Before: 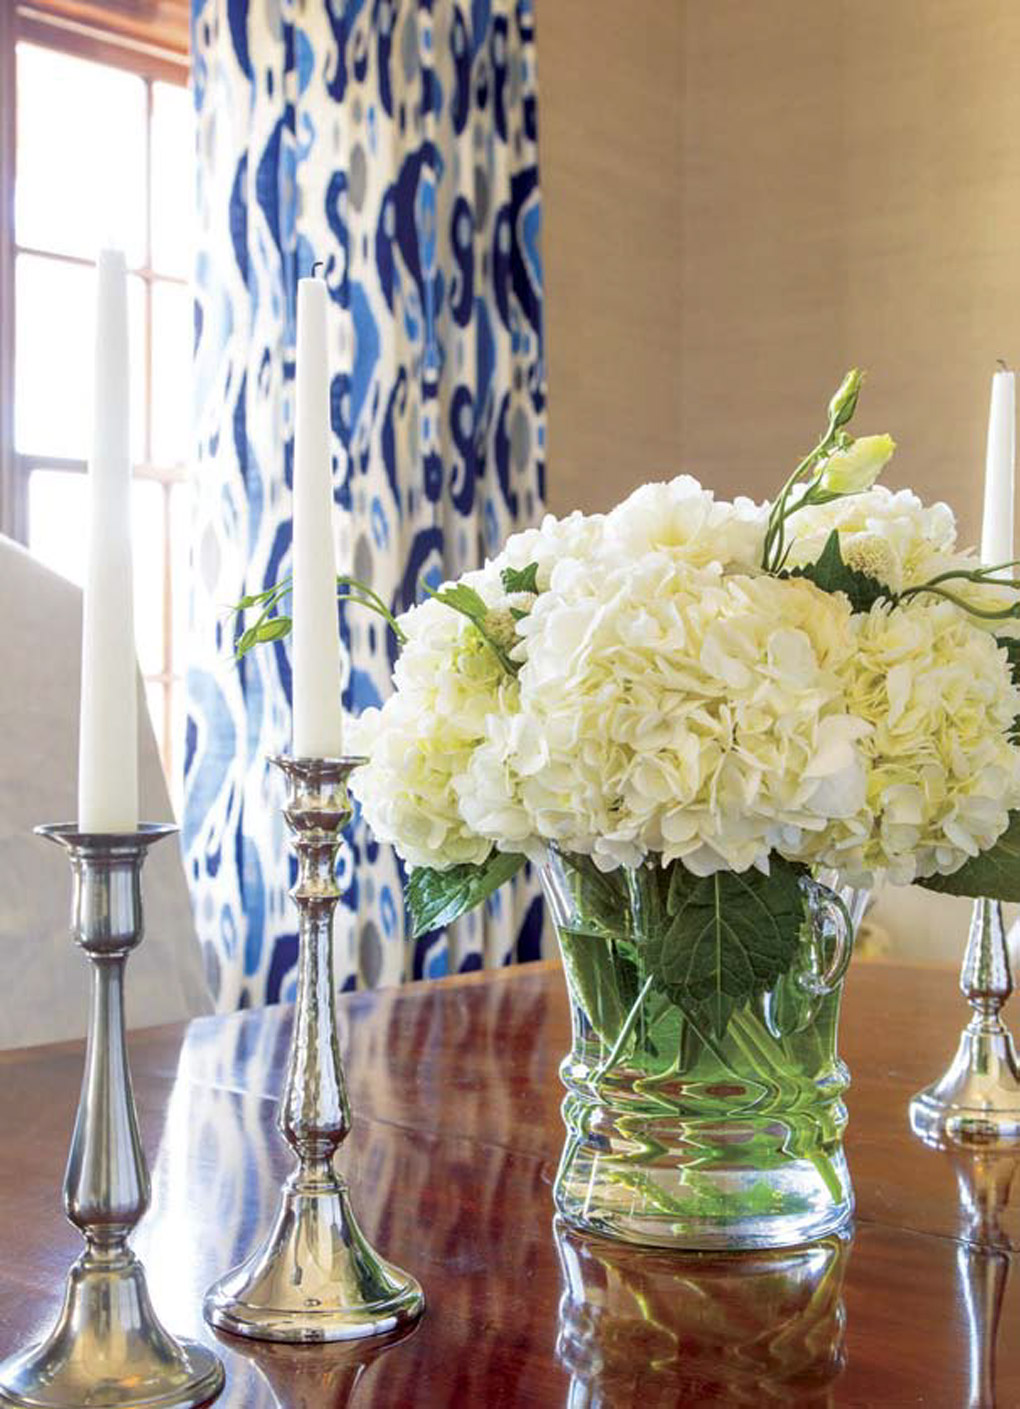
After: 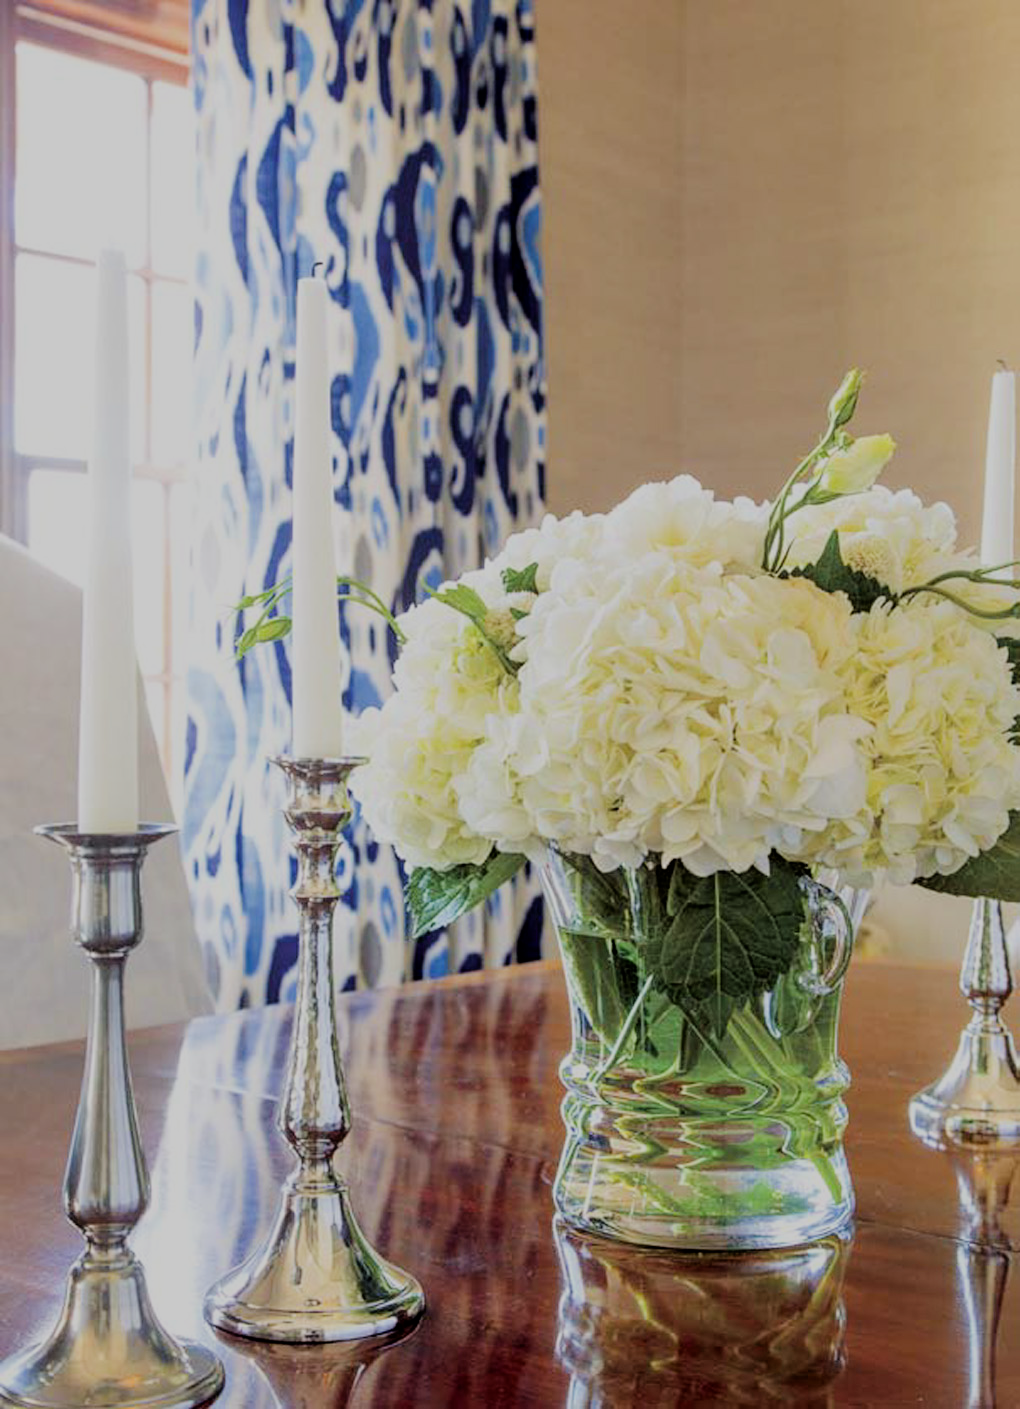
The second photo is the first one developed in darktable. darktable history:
filmic rgb: black relative exposure -6.09 EV, white relative exposure 6.95 EV, hardness 2.26
